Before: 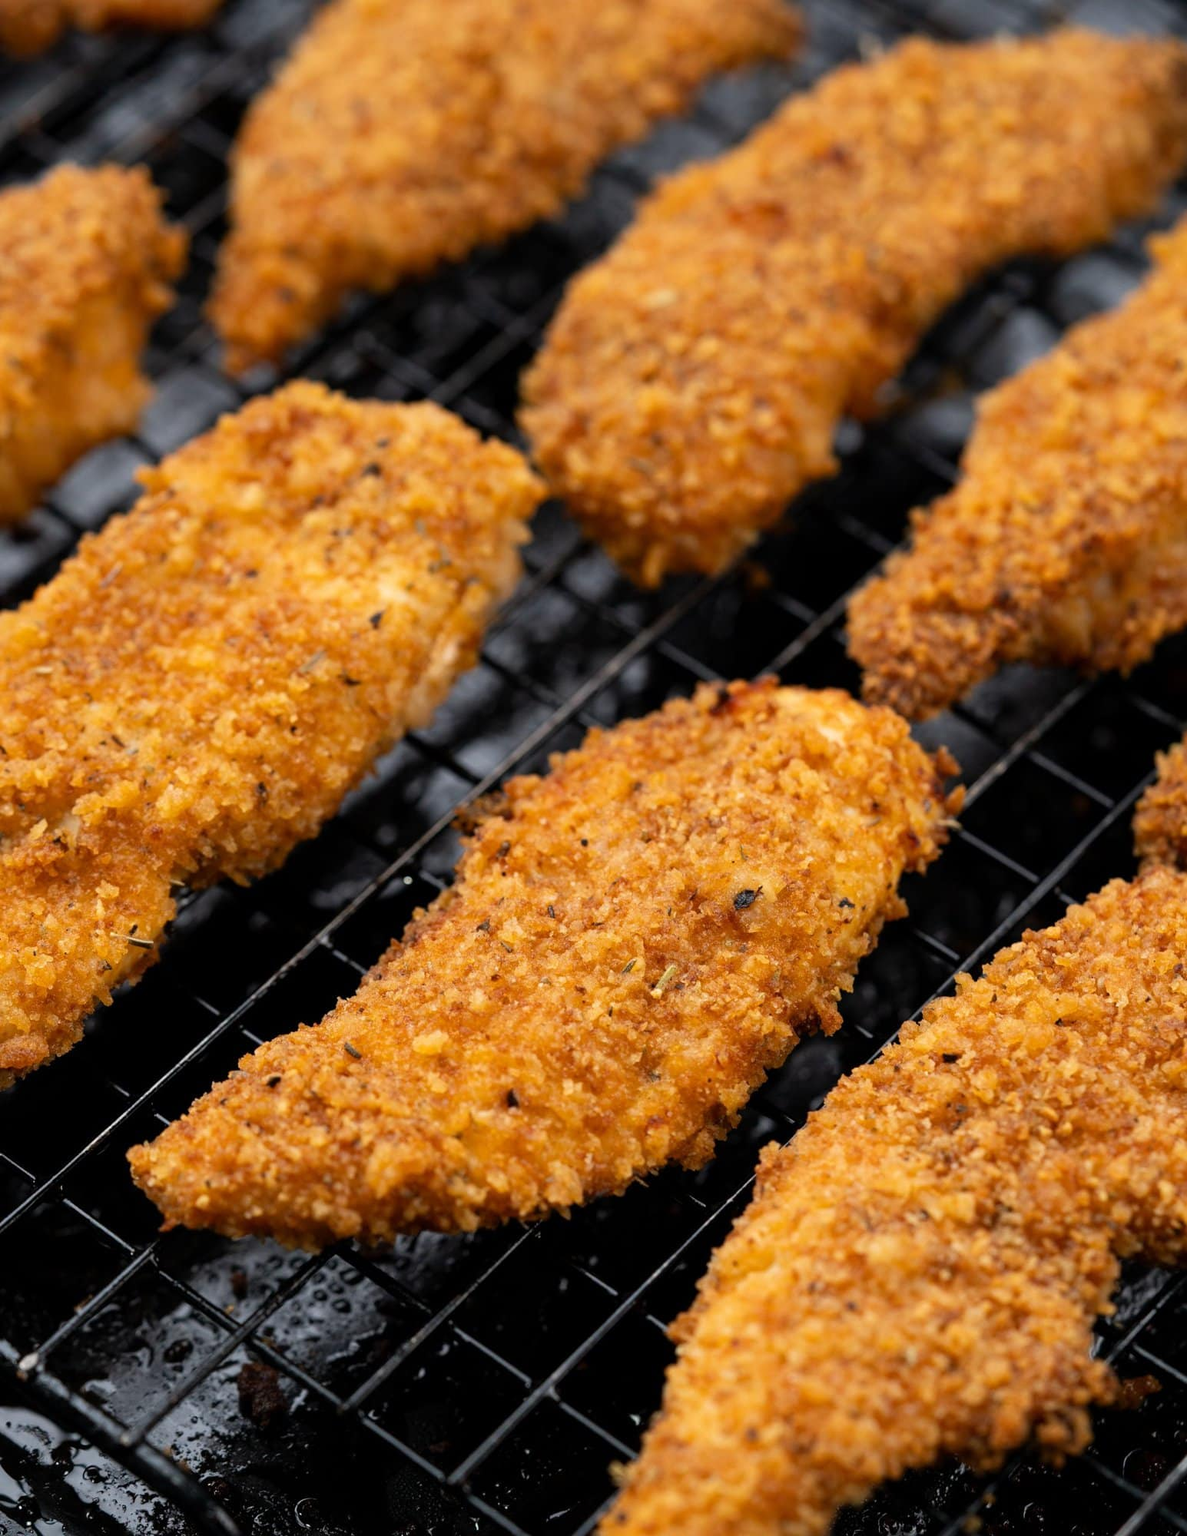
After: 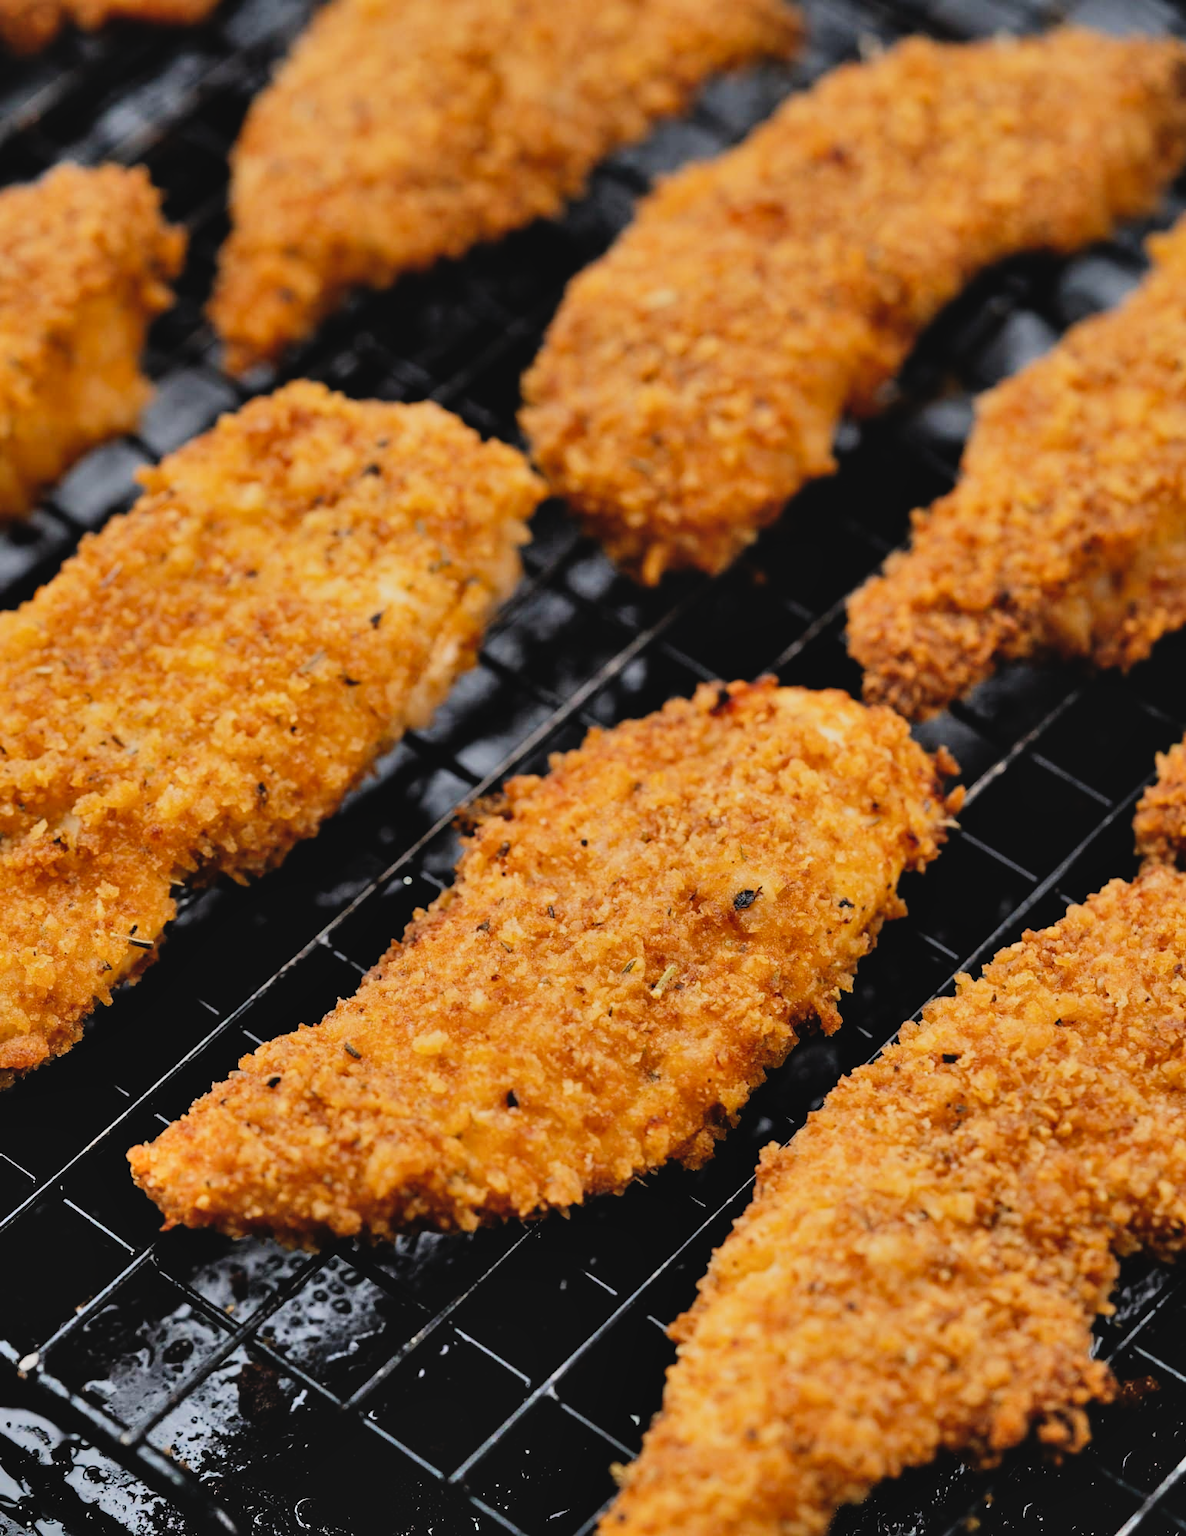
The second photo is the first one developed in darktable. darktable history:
filmic rgb: black relative exposure -7.65 EV, white relative exposure 4.56 EV, threshold 3.02 EV, structure ↔ texture 99.99%, hardness 3.61, iterations of high-quality reconstruction 0, enable highlight reconstruction true
tone curve: curves: ch0 [(0, 0.036) (0.119, 0.115) (0.466, 0.498) (0.715, 0.767) (0.817, 0.865) (1, 0.998)]; ch1 [(0, 0) (0.377, 0.416) (0.44, 0.461) (0.487, 0.49) (0.514, 0.517) (0.536, 0.577) (0.66, 0.724) (1, 1)]; ch2 [(0, 0) (0.38, 0.405) (0.463, 0.443) (0.492, 0.486) (0.526, 0.541) (0.578, 0.598) (0.653, 0.698) (1, 1)], preserve colors none
shadows and highlights: soften with gaussian
